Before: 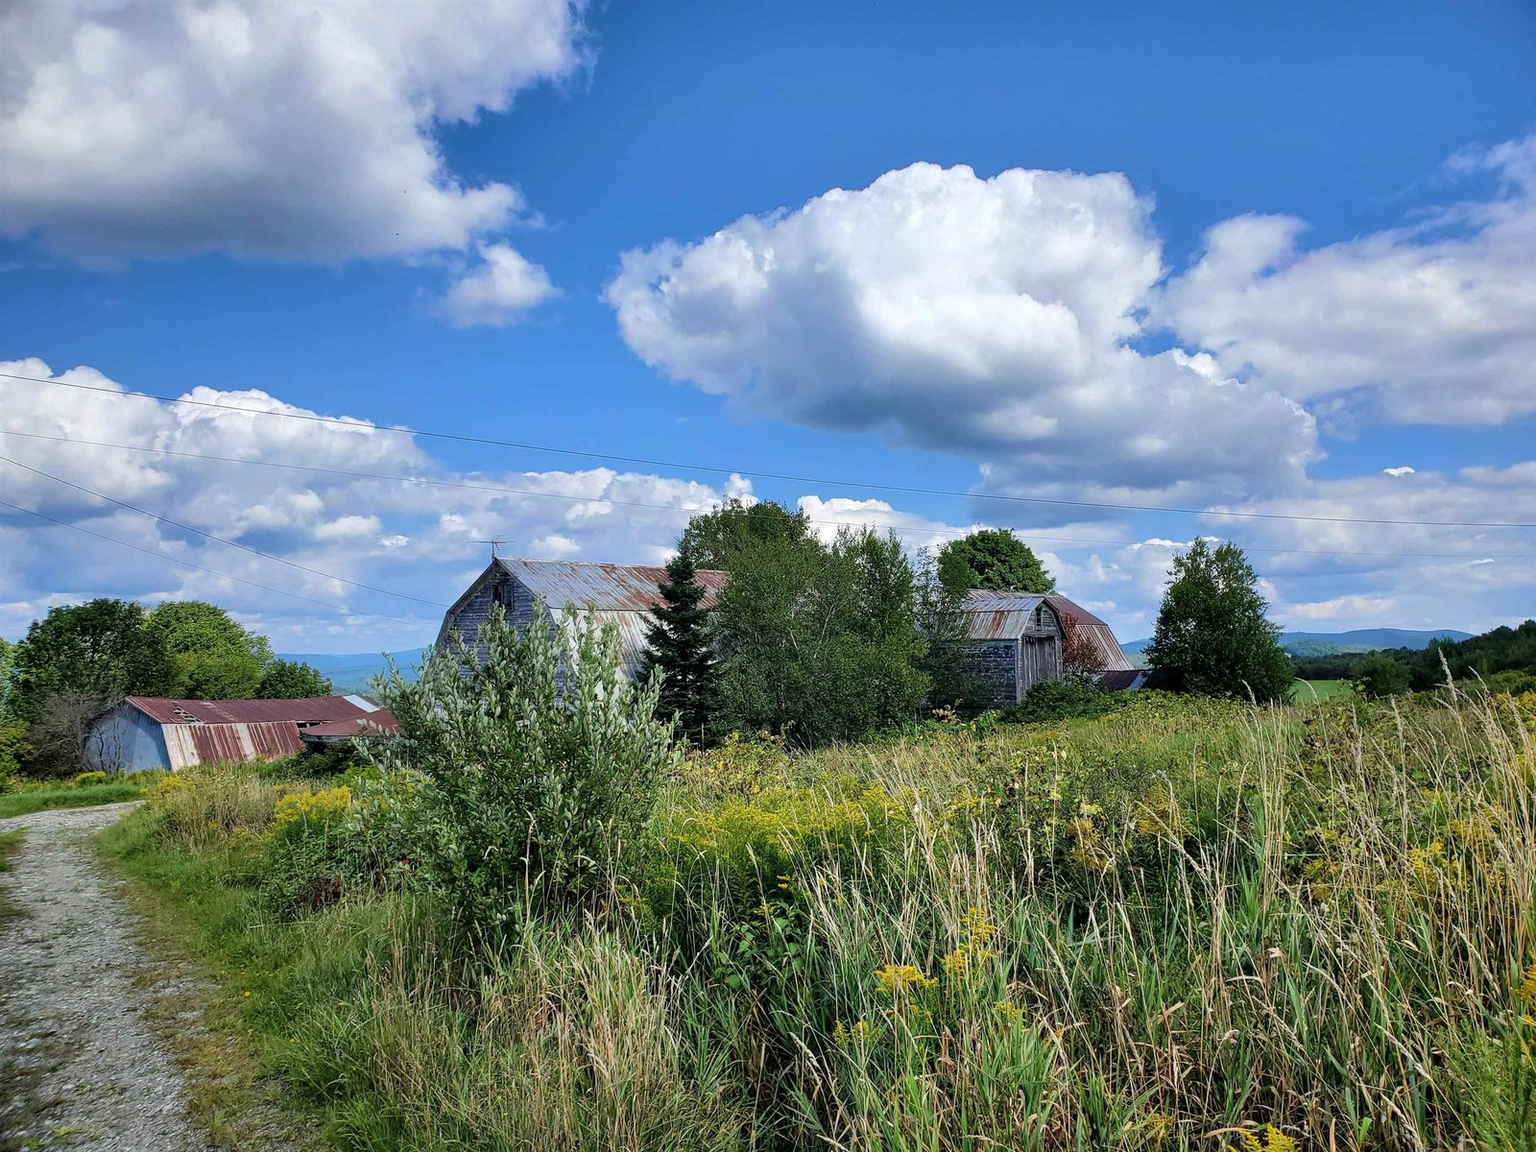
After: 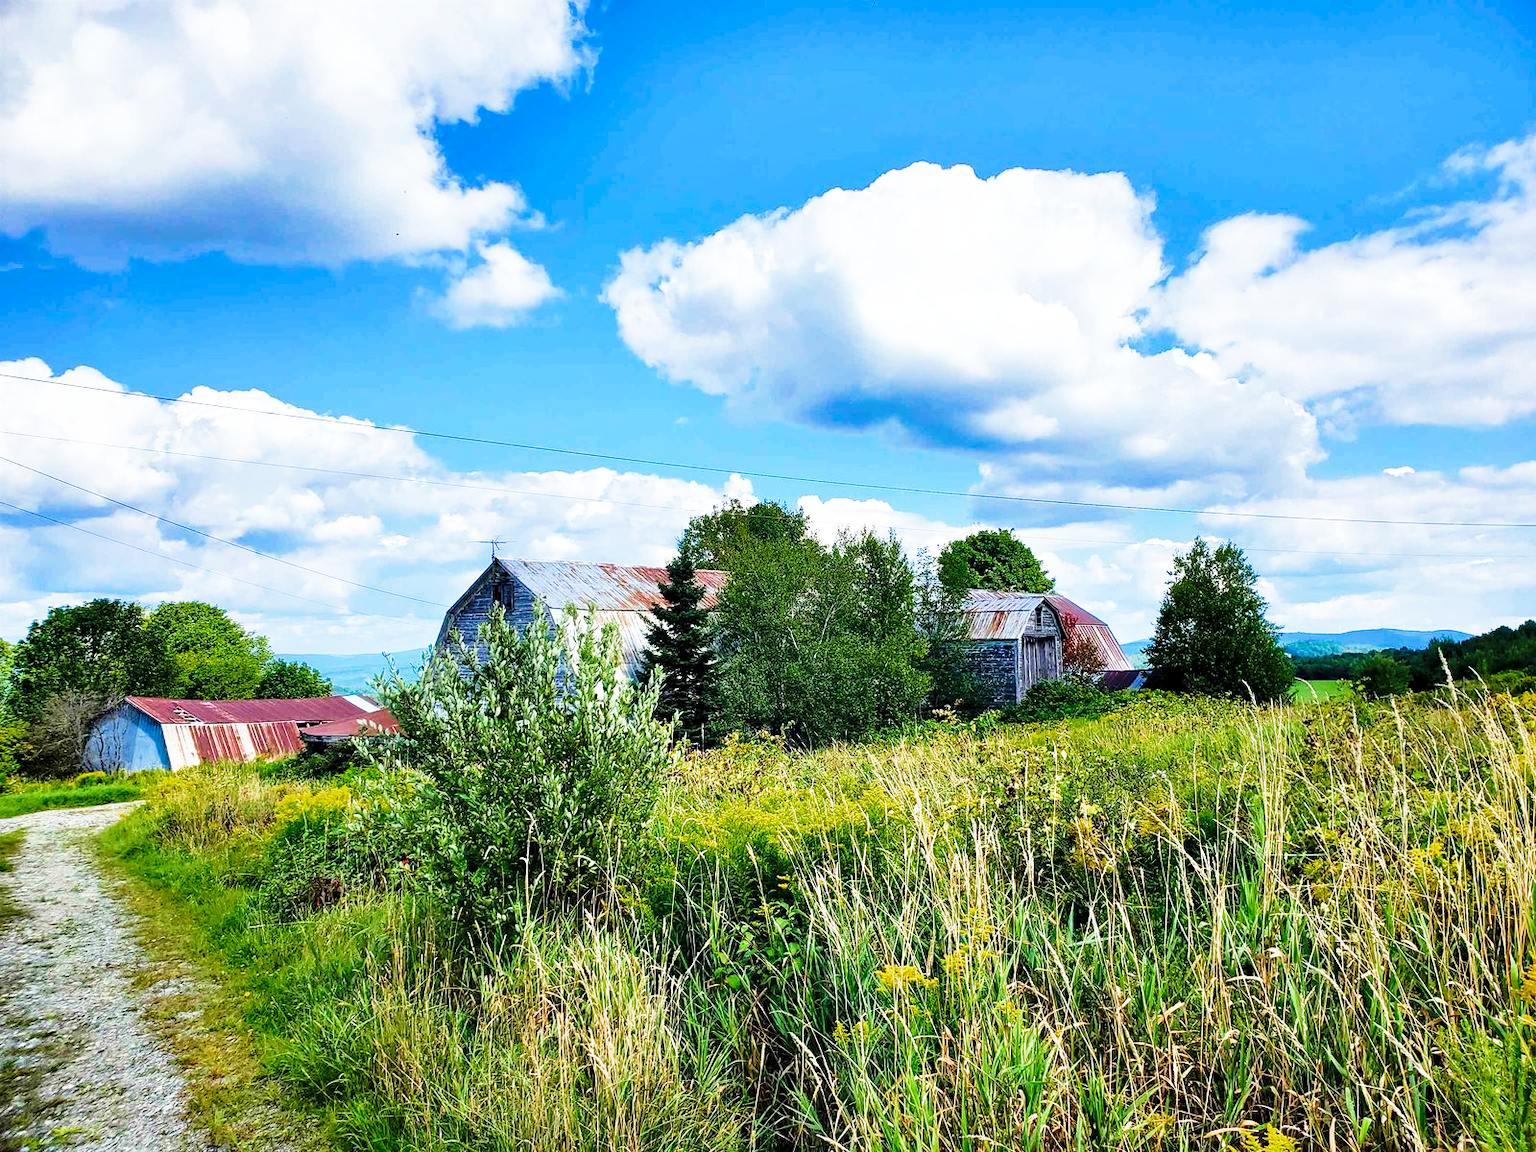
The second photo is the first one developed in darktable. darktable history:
contrast equalizer: octaves 7, y [[0.6 ×6], [0.55 ×6], [0 ×6], [0 ×6], [0 ×6]], mix 0.15
base curve: curves: ch0 [(0, 0) (0.026, 0.03) (0.109, 0.232) (0.351, 0.748) (0.669, 0.968) (1, 1)], preserve colors none
velvia: strength 45%
vibrance: vibrance 100%
